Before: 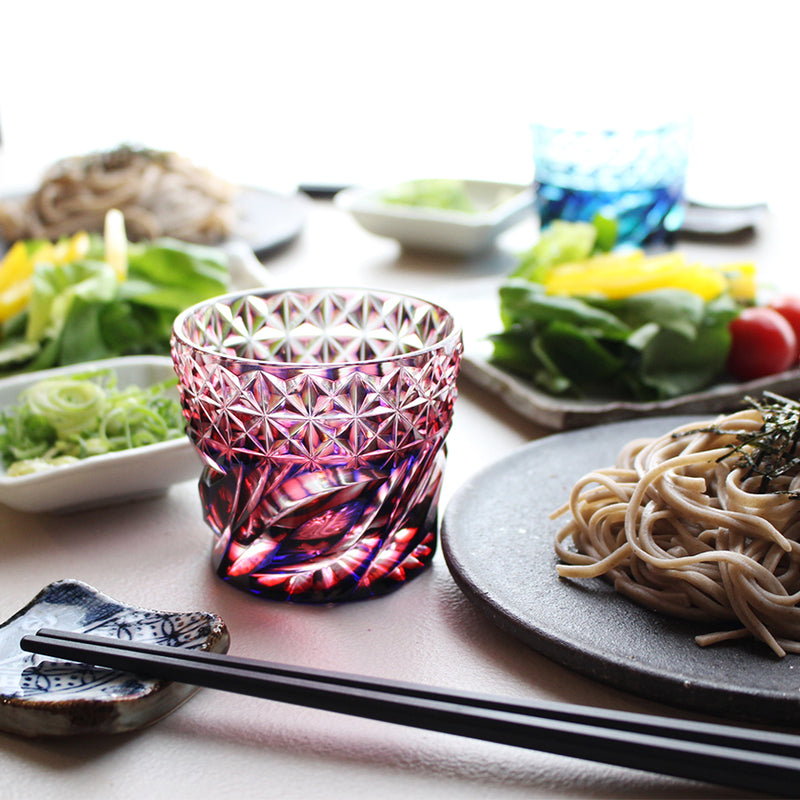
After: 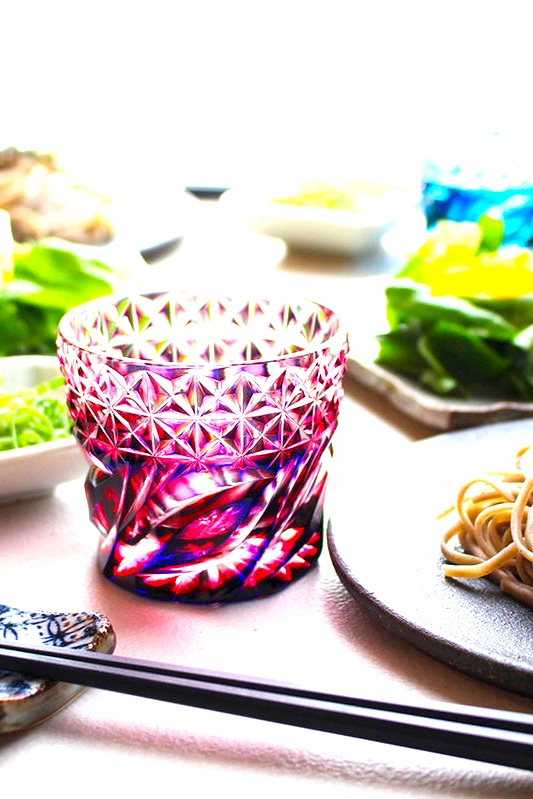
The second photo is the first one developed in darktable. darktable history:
exposure: black level correction 0, exposure 1.107 EV, compensate highlight preservation false
crop and rotate: left 14.365%, right 18.939%
color balance rgb: global offset › luminance -0.503%, perceptual saturation grading › global saturation 30.512%
contrast brightness saturation: saturation 0.183
